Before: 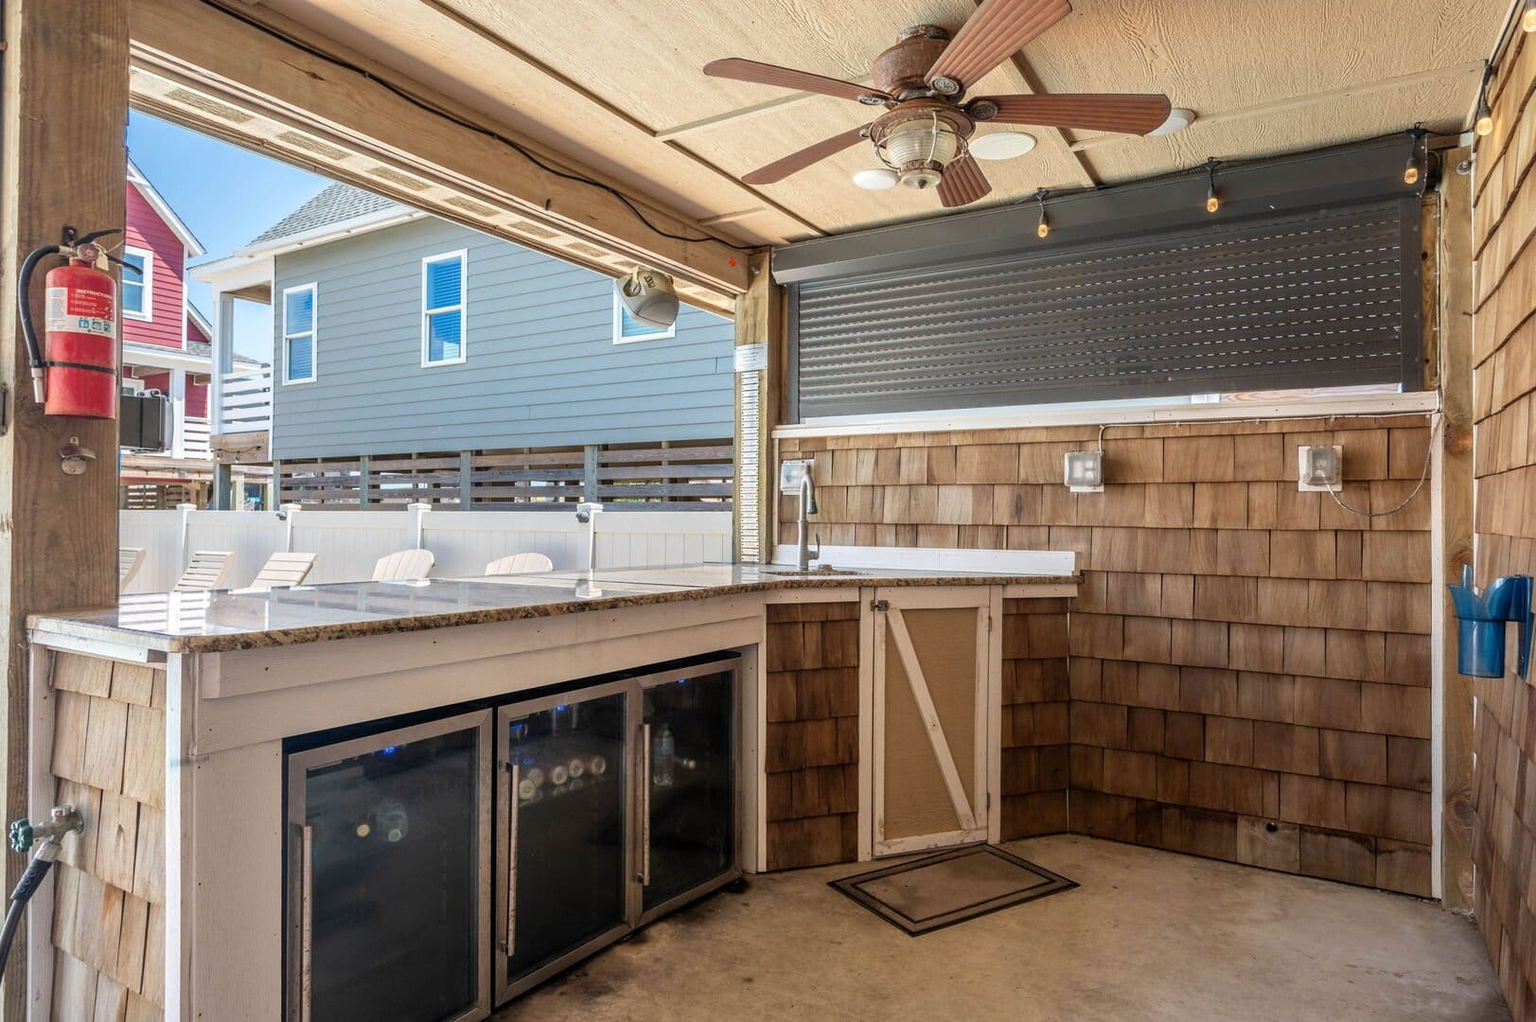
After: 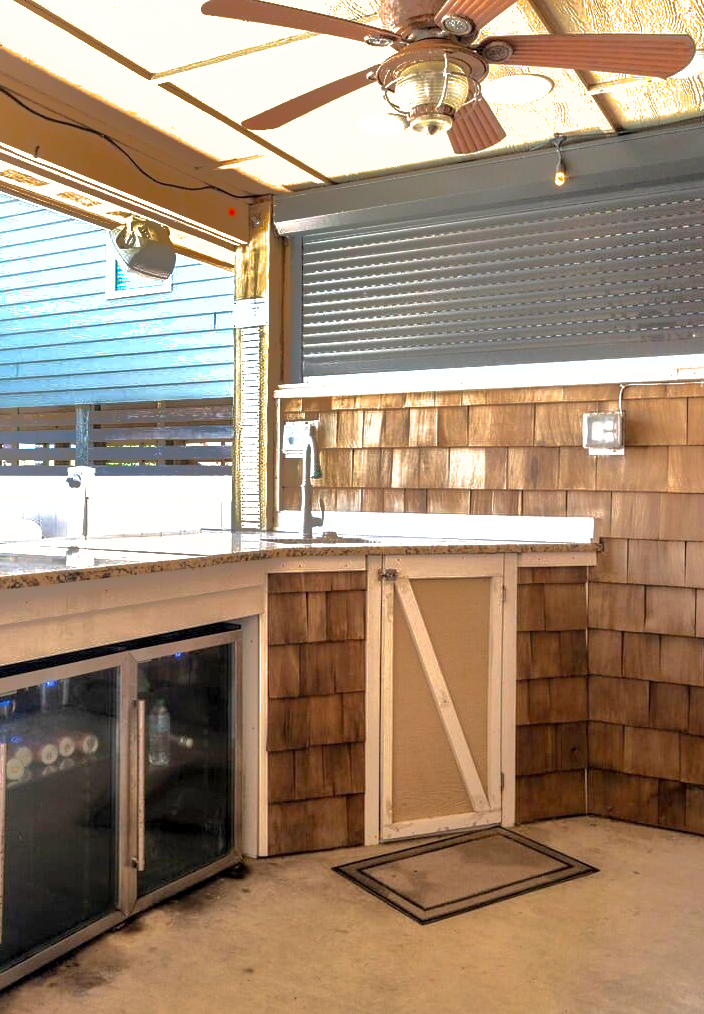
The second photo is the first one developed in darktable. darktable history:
exposure: black level correction 0.001, exposure 1.116 EV, compensate highlight preservation false
crop: left 33.452%, top 6.025%, right 23.155%
shadows and highlights: shadows 38.43, highlights -74.54
